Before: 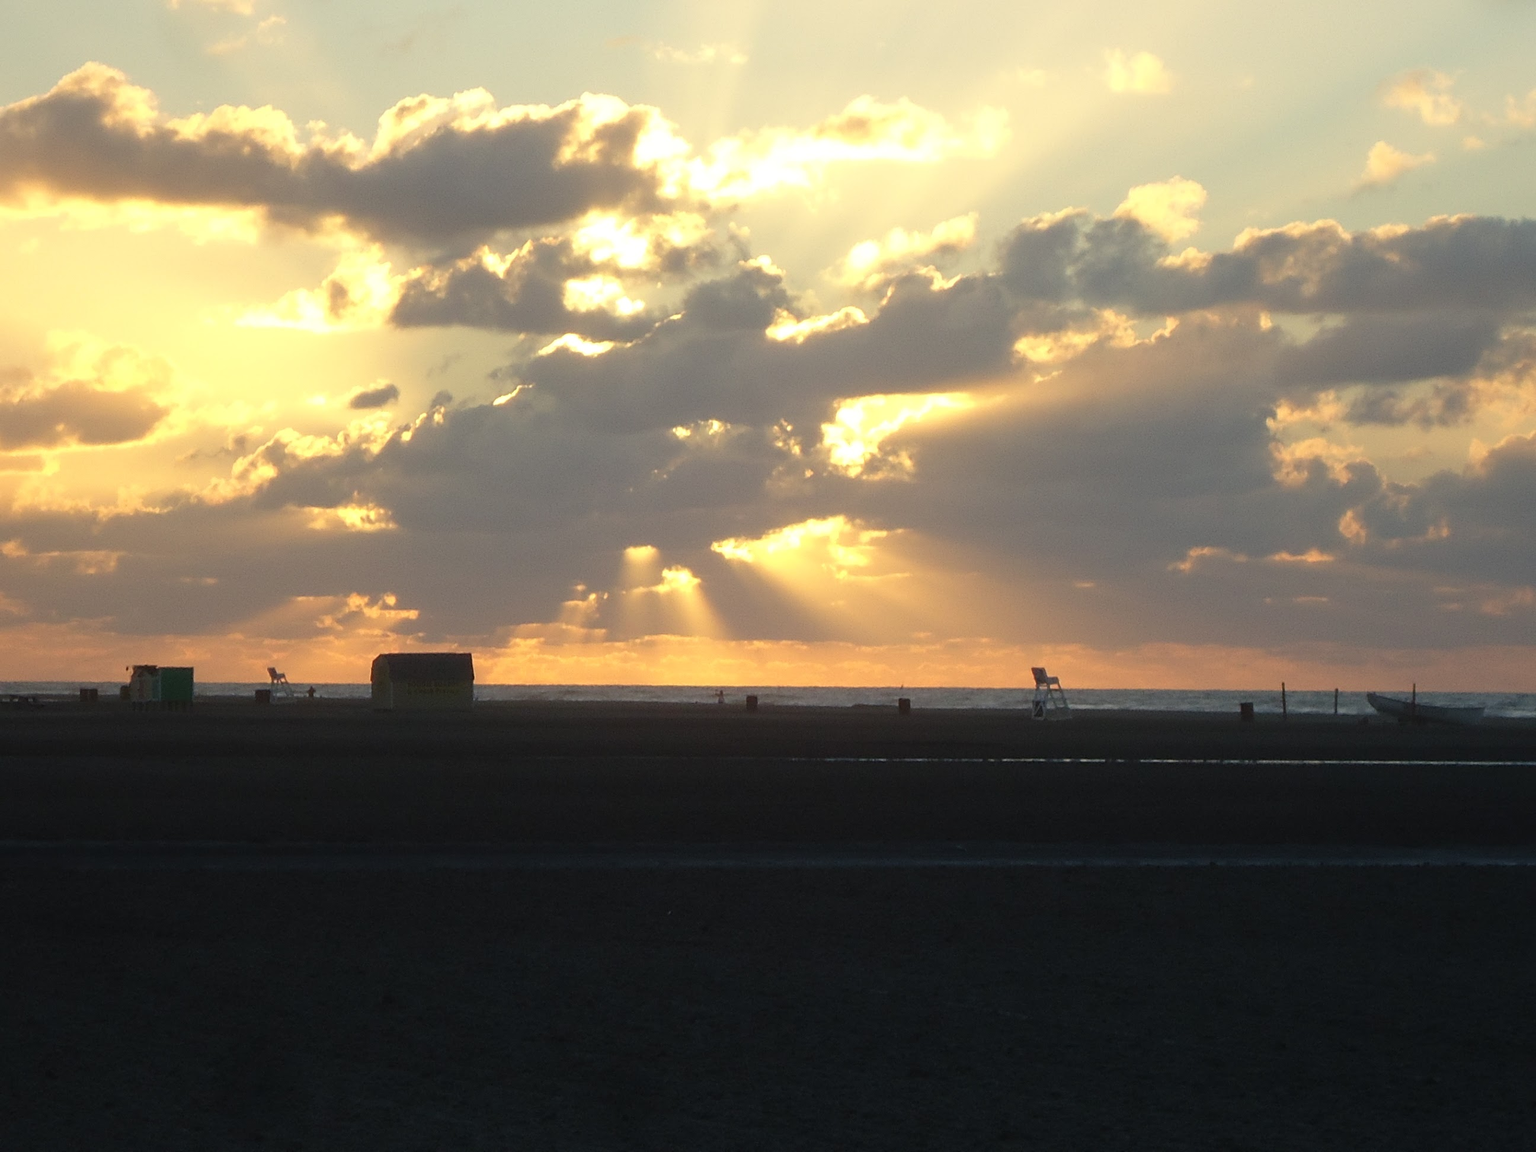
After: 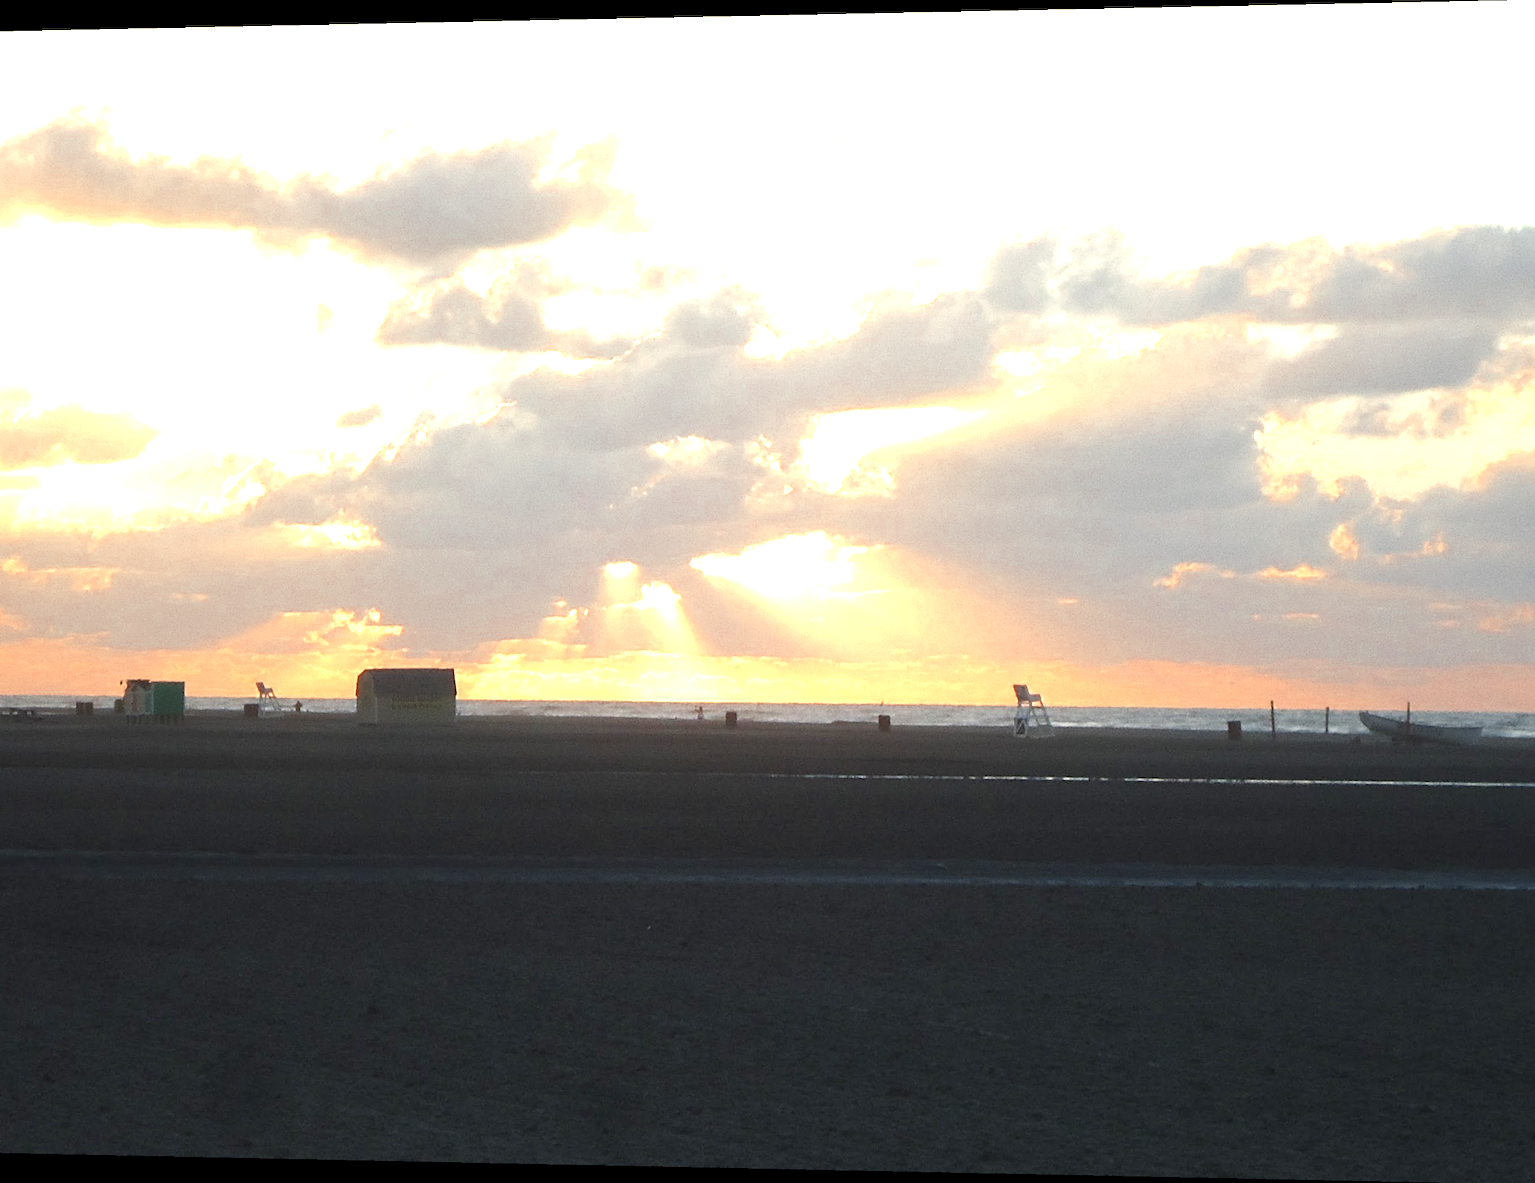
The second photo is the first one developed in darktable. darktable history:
exposure: black level correction 0.001, exposure 1.735 EV, compensate highlight preservation false
rotate and perspective: lens shift (horizontal) -0.055, automatic cropping off
color zones: curves: ch0 [(0, 0.5) (0.125, 0.4) (0.25, 0.5) (0.375, 0.4) (0.5, 0.4) (0.625, 0.35) (0.75, 0.35) (0.875, 0.5)]; ch1 [(0, 0.35) (0.125, 0.45) (0.25, 0.35) (0.375, 0.35) (0.5, 0.35) (0.625, 0.35) (0.75, 0.45) (0.875, 0.35)]; ch2 [(0, 0.6) (0.125, 0.5) (0.25, 0.5) (0.375, 0.6) (0.5, 0.6) (0.625, 0.5) (0.75, 0.5) (0.875, 0.5)]
